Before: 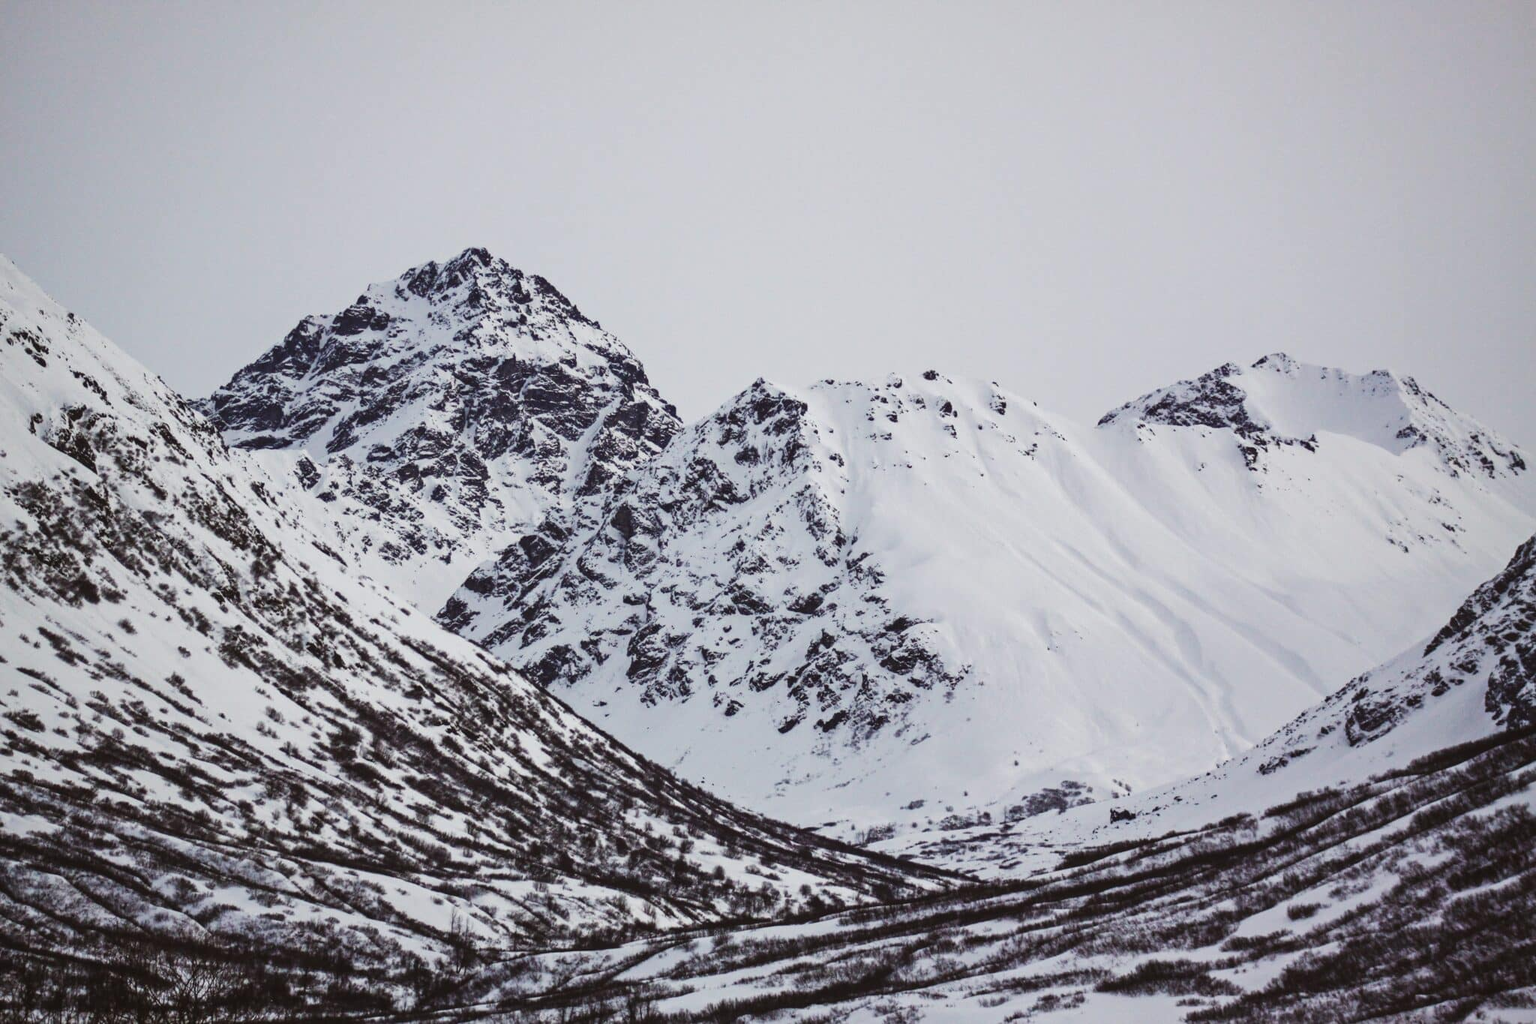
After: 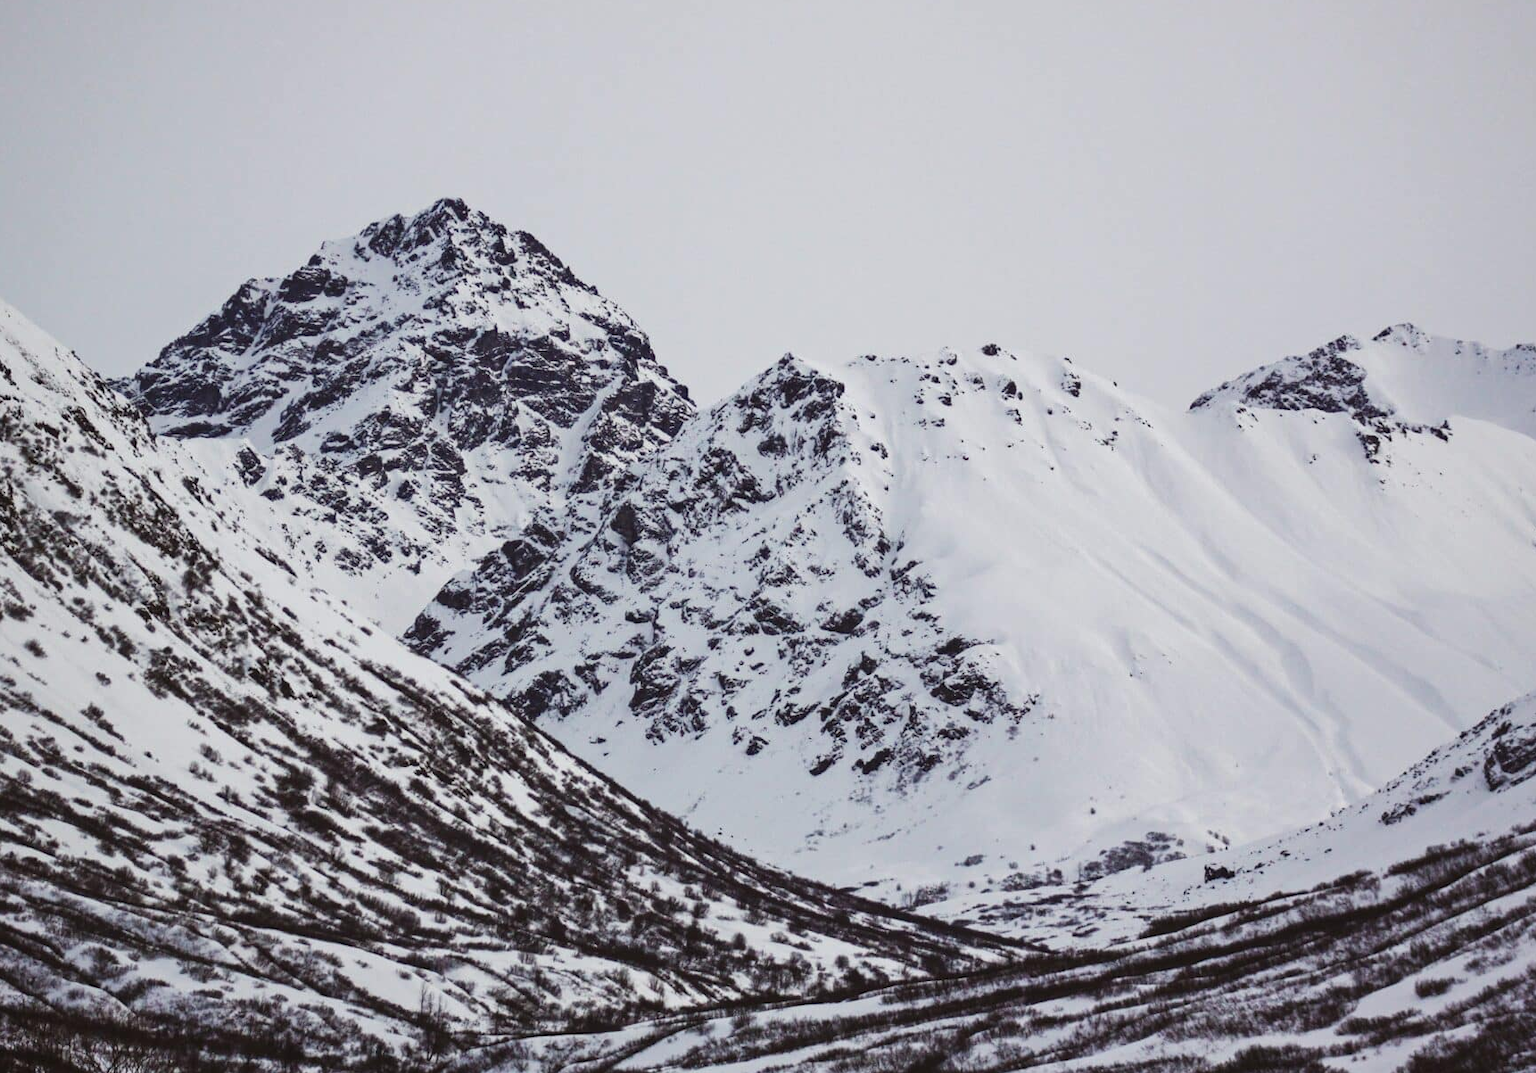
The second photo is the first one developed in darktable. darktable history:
crop: left 6.355%, top 7.947%, right 9.543%, bottom 3.913%
